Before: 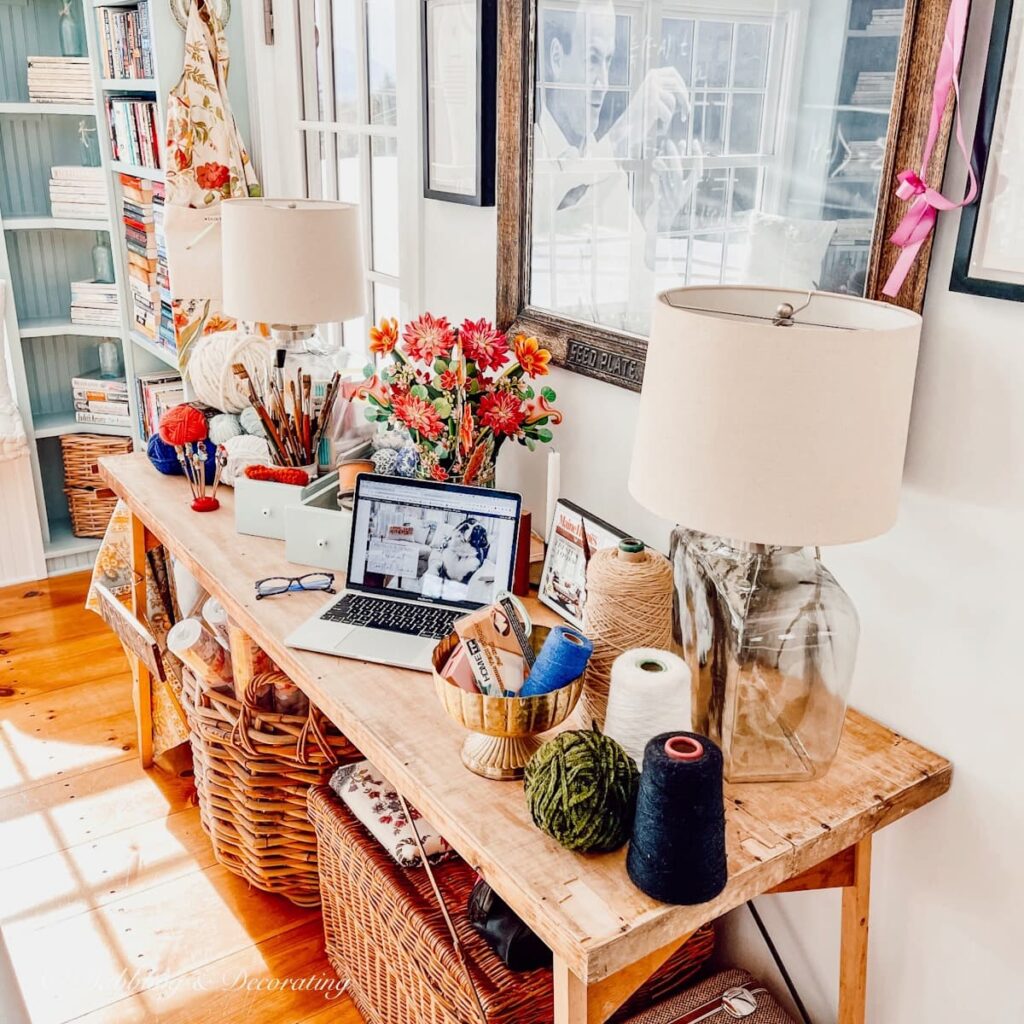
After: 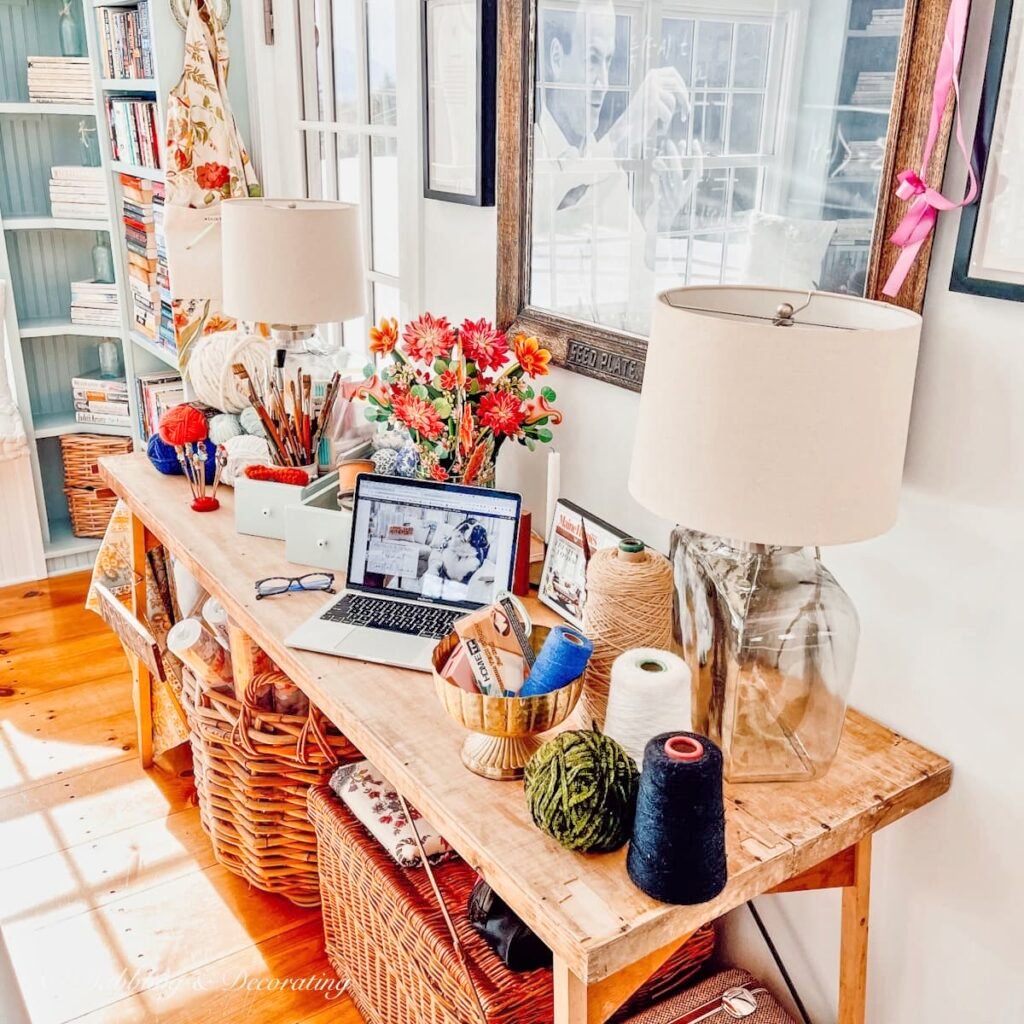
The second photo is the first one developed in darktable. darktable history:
tone equalizer: -7 EV 0.162 EV, -6 EV 0.569 EV, -5 EV 1.13 EV, -4 EV 1.34 EV, -3 EV 1.13 EV, -2 EV 0.6 EV, -1 EV 0.155 EV, mask exposure compensation -0.497 EV
